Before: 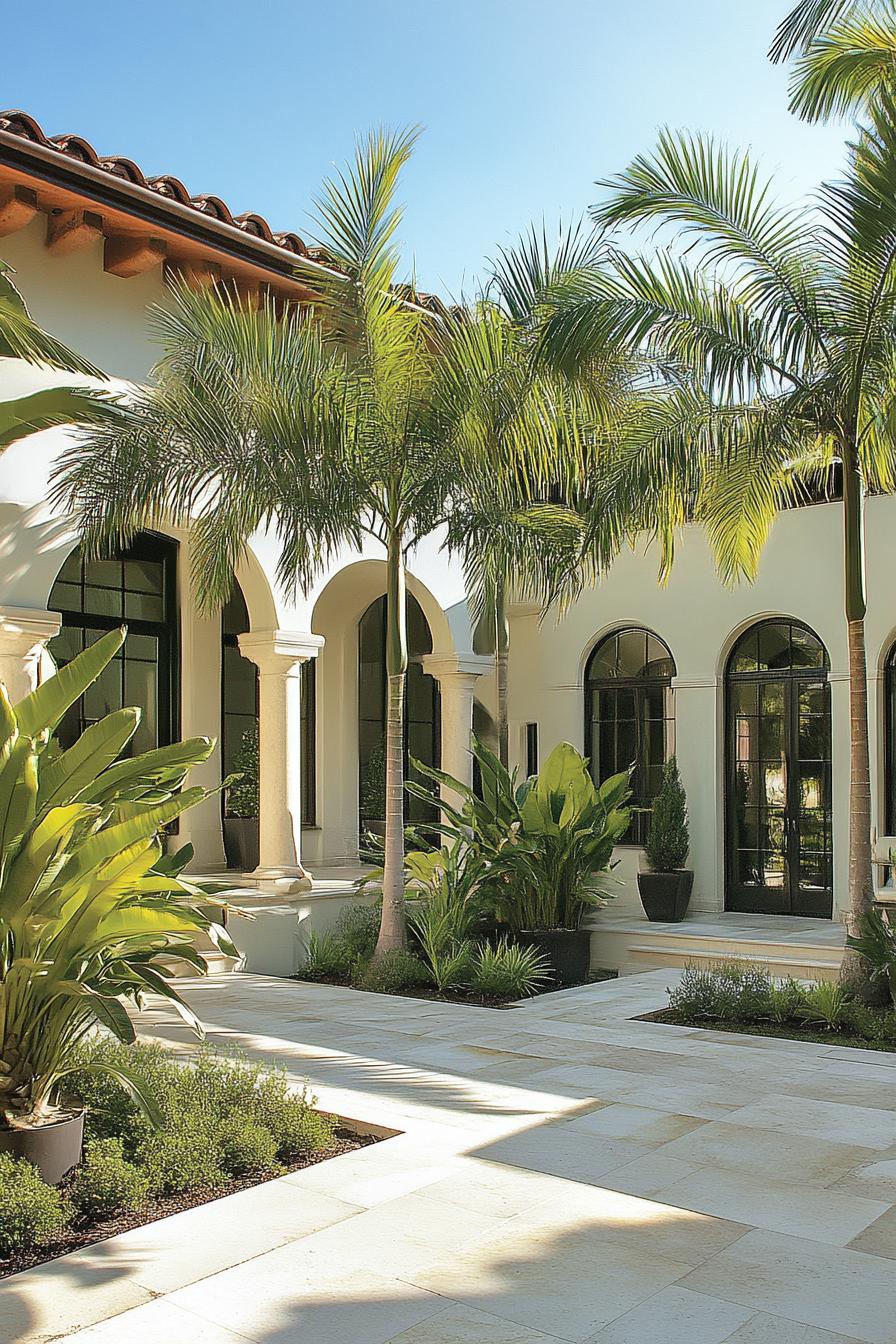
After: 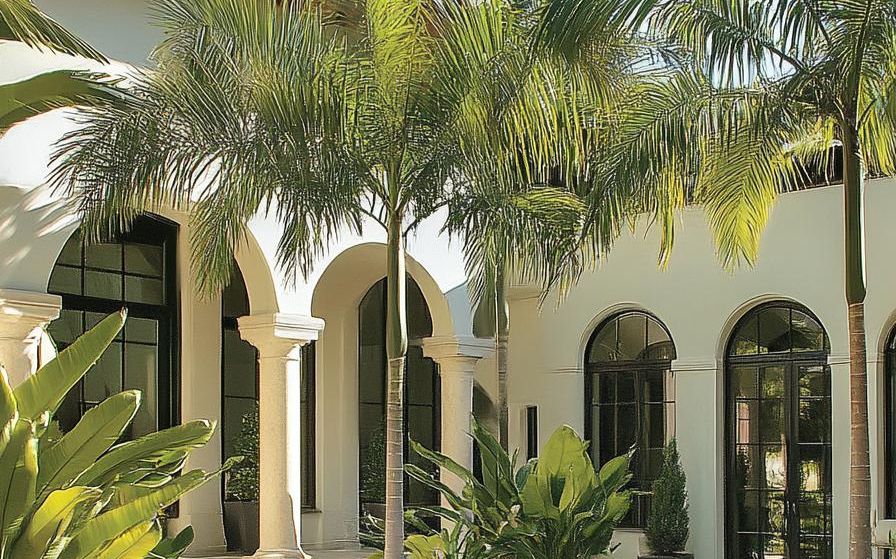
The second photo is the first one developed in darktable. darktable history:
crop and rotate: top 23.588%, bottom 34.752%
